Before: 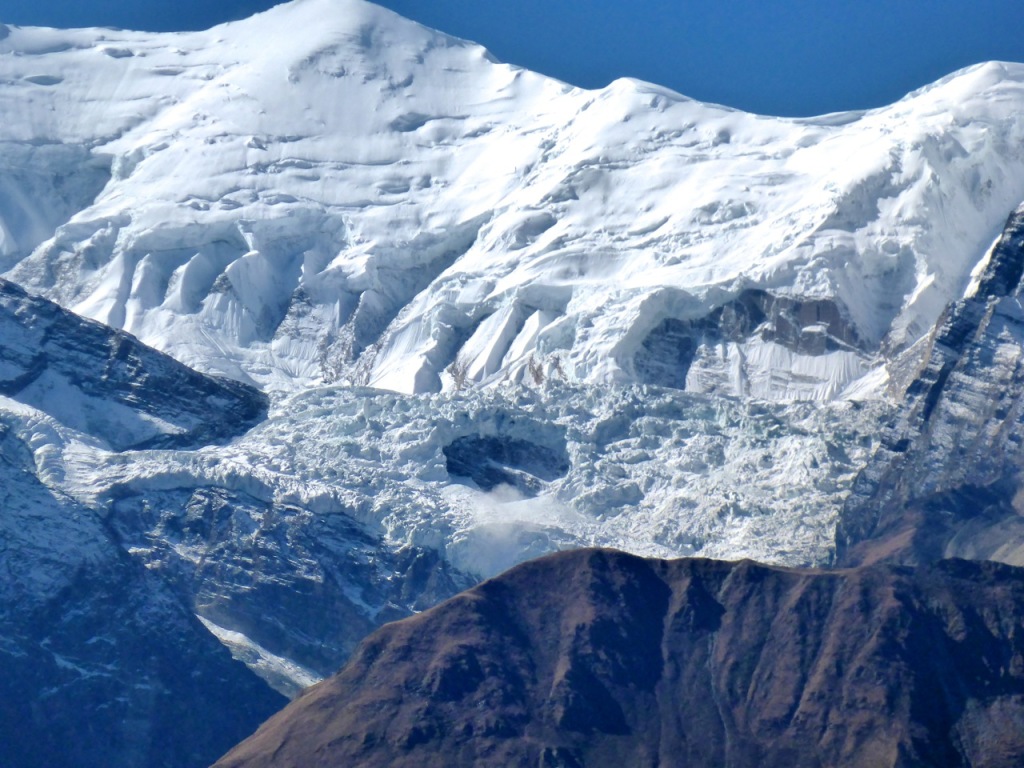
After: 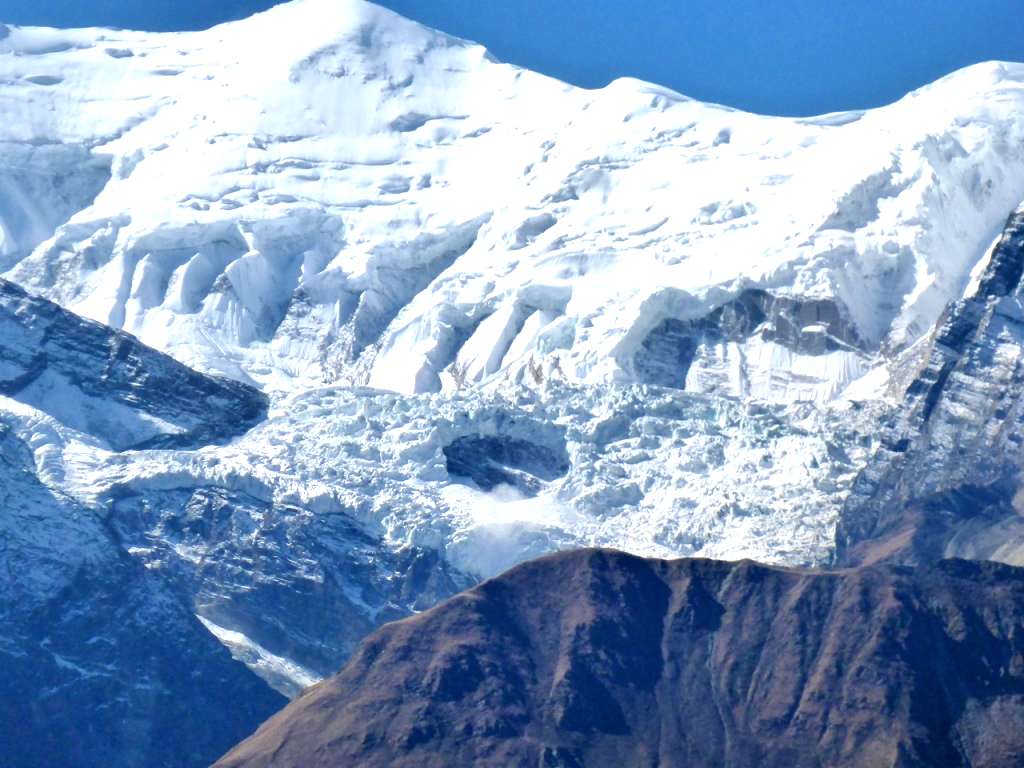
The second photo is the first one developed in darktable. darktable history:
exposure: exposure 0.664 EV, compensate highlight preservation false
